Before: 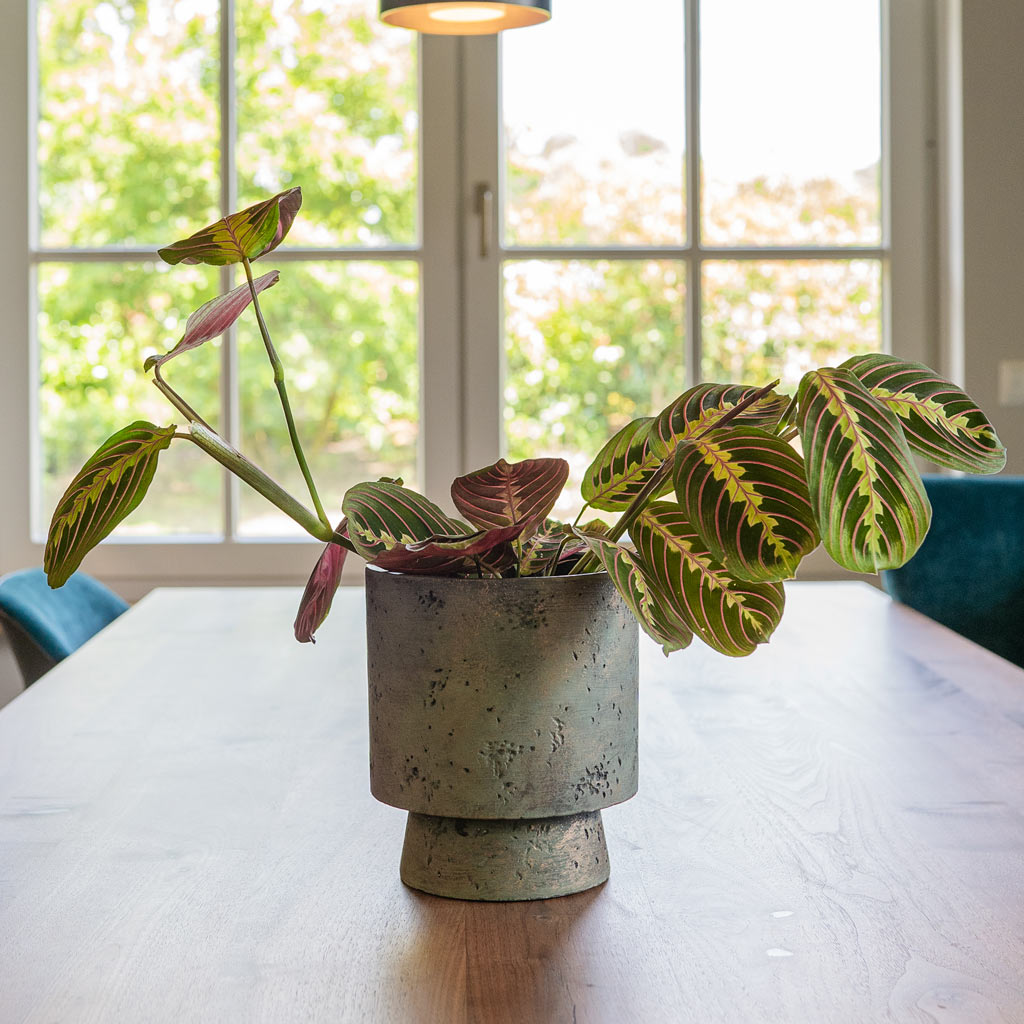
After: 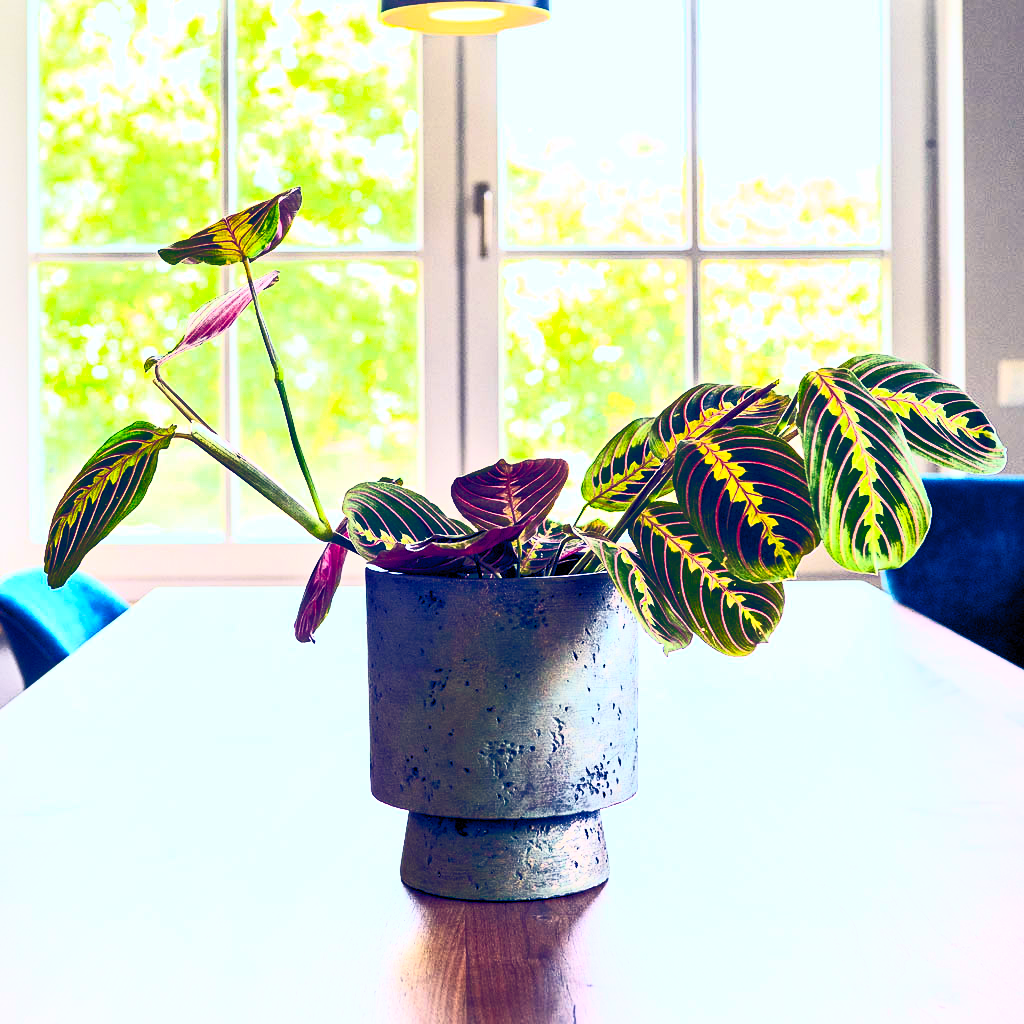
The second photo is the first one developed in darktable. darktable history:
contrast brightness saturation: contrast 0.83, brightness 0.59, saturation 0.59
color balance rgb: shadows lift › luminance -41.13%, shadows lift › chroma 14.13%, shadows lift › hue 260°, power › luminance -3.76%, power › chroma 0.56%, power › hue 40.37°, highlights gain › luminance 16.81%, highlights gain › chroma 2.94%, highlights gain › hue 260°, global offset › luminance -0.29%, global offset › chroma 0.31%, global offset › hue 260°, perceptual saturation grading › global saturation 20%, perceptual saturation grading › highlights -13.92%, perceptual saturation grading › shadows 50%
